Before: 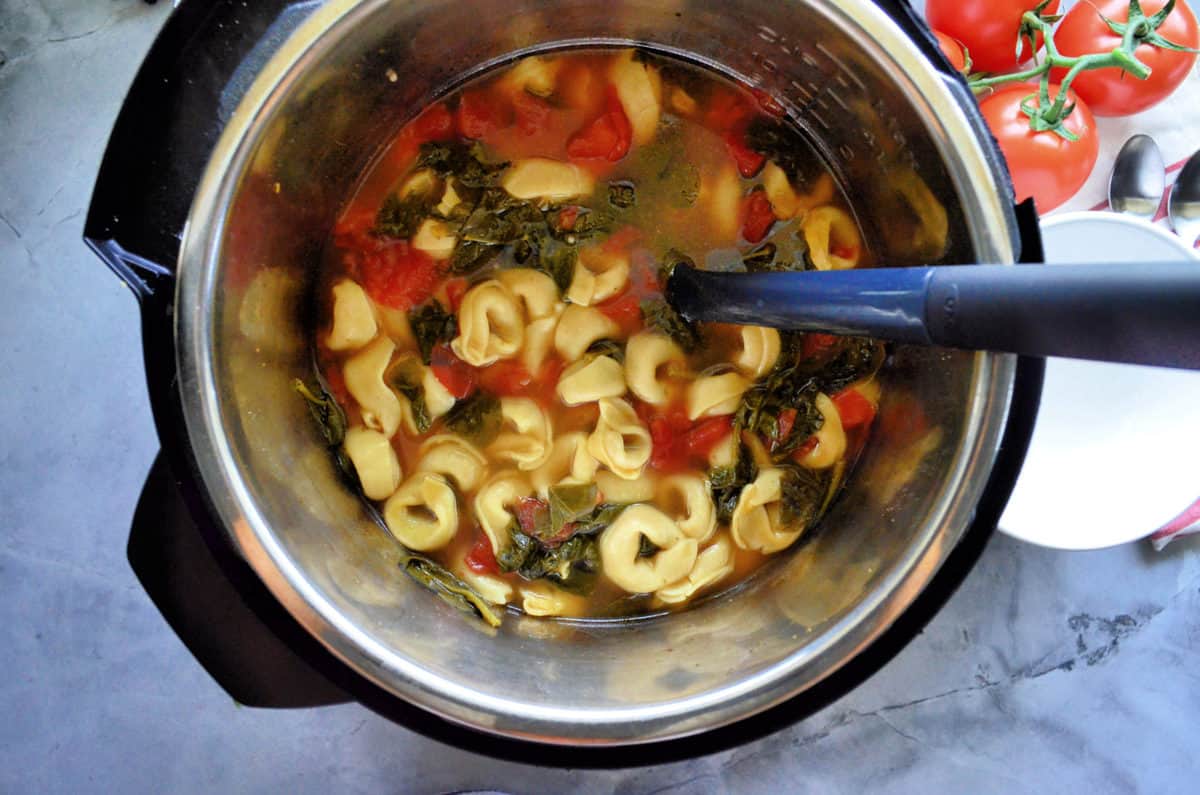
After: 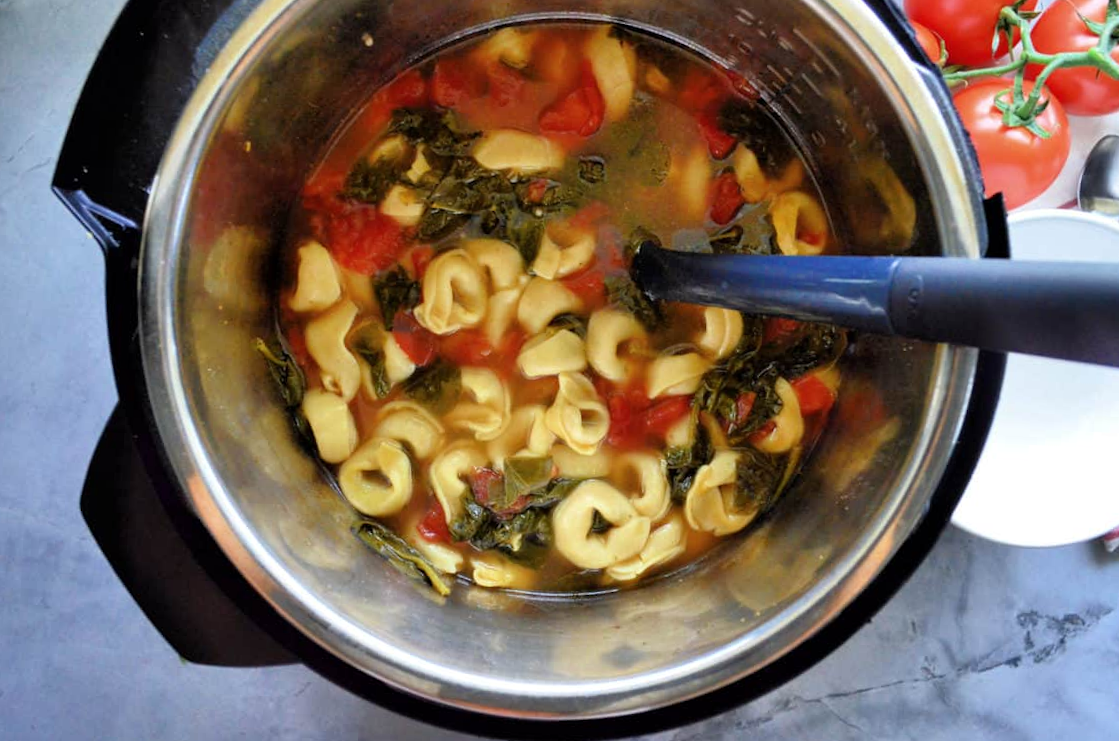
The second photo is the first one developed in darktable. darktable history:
contrast equalizer: octaves 7, y [[0.515 ×6], [0.507 ×6], [0.425 ×6], [0 ×6], [0 ×6]], mix 0.131
crop and rotate: angle -2.78°
